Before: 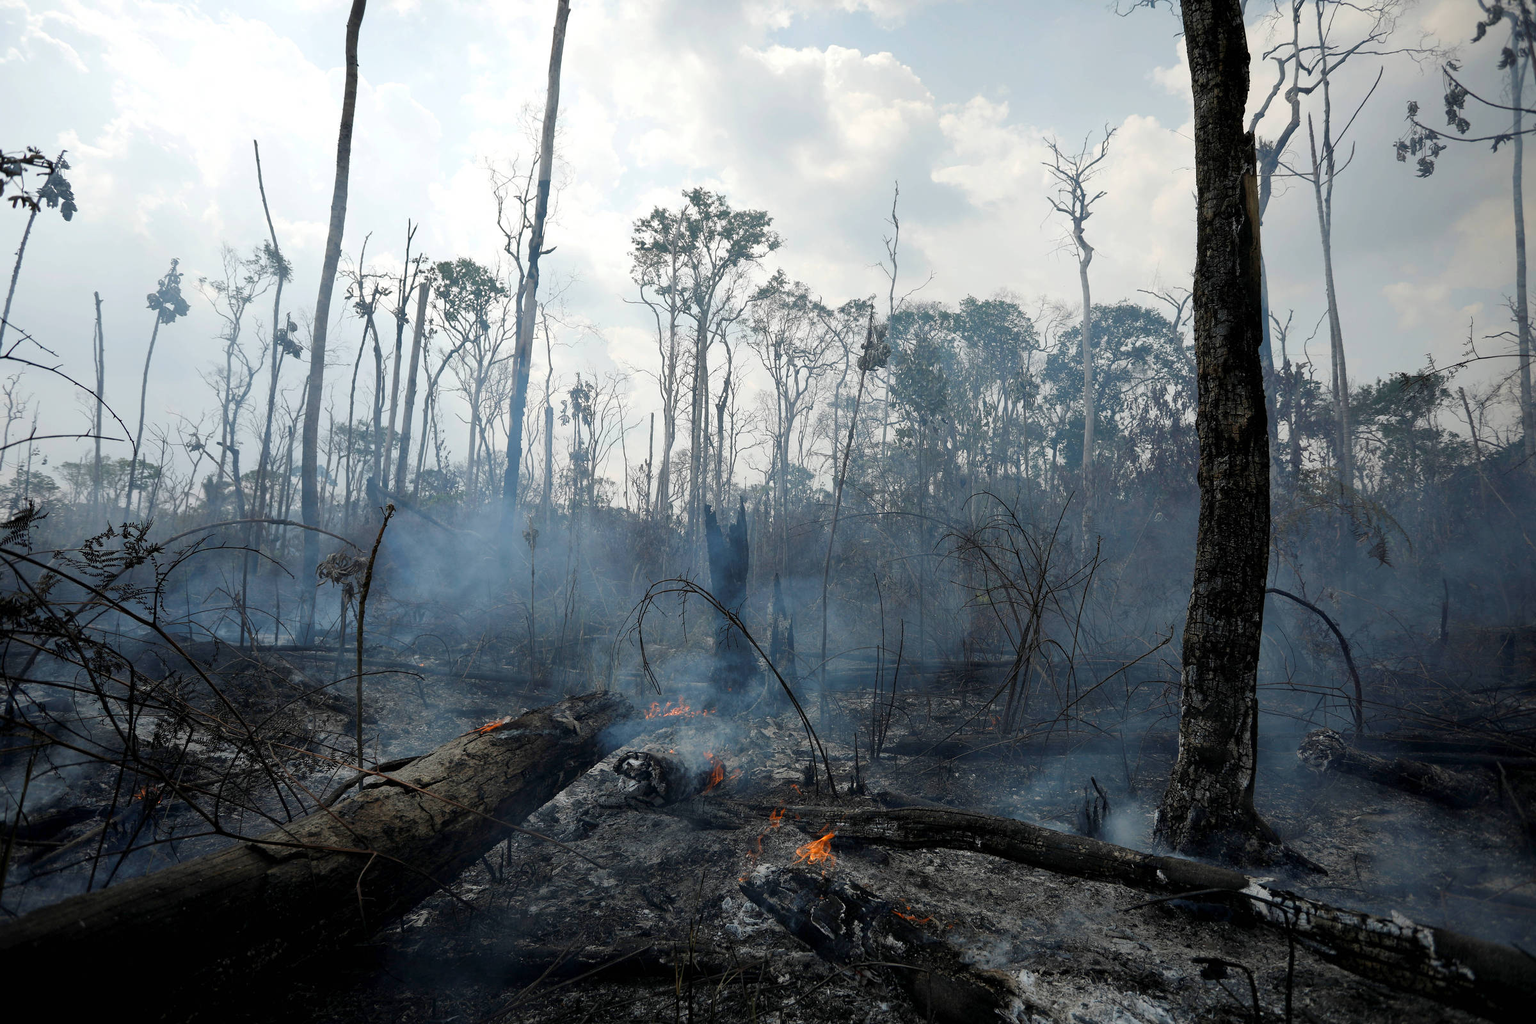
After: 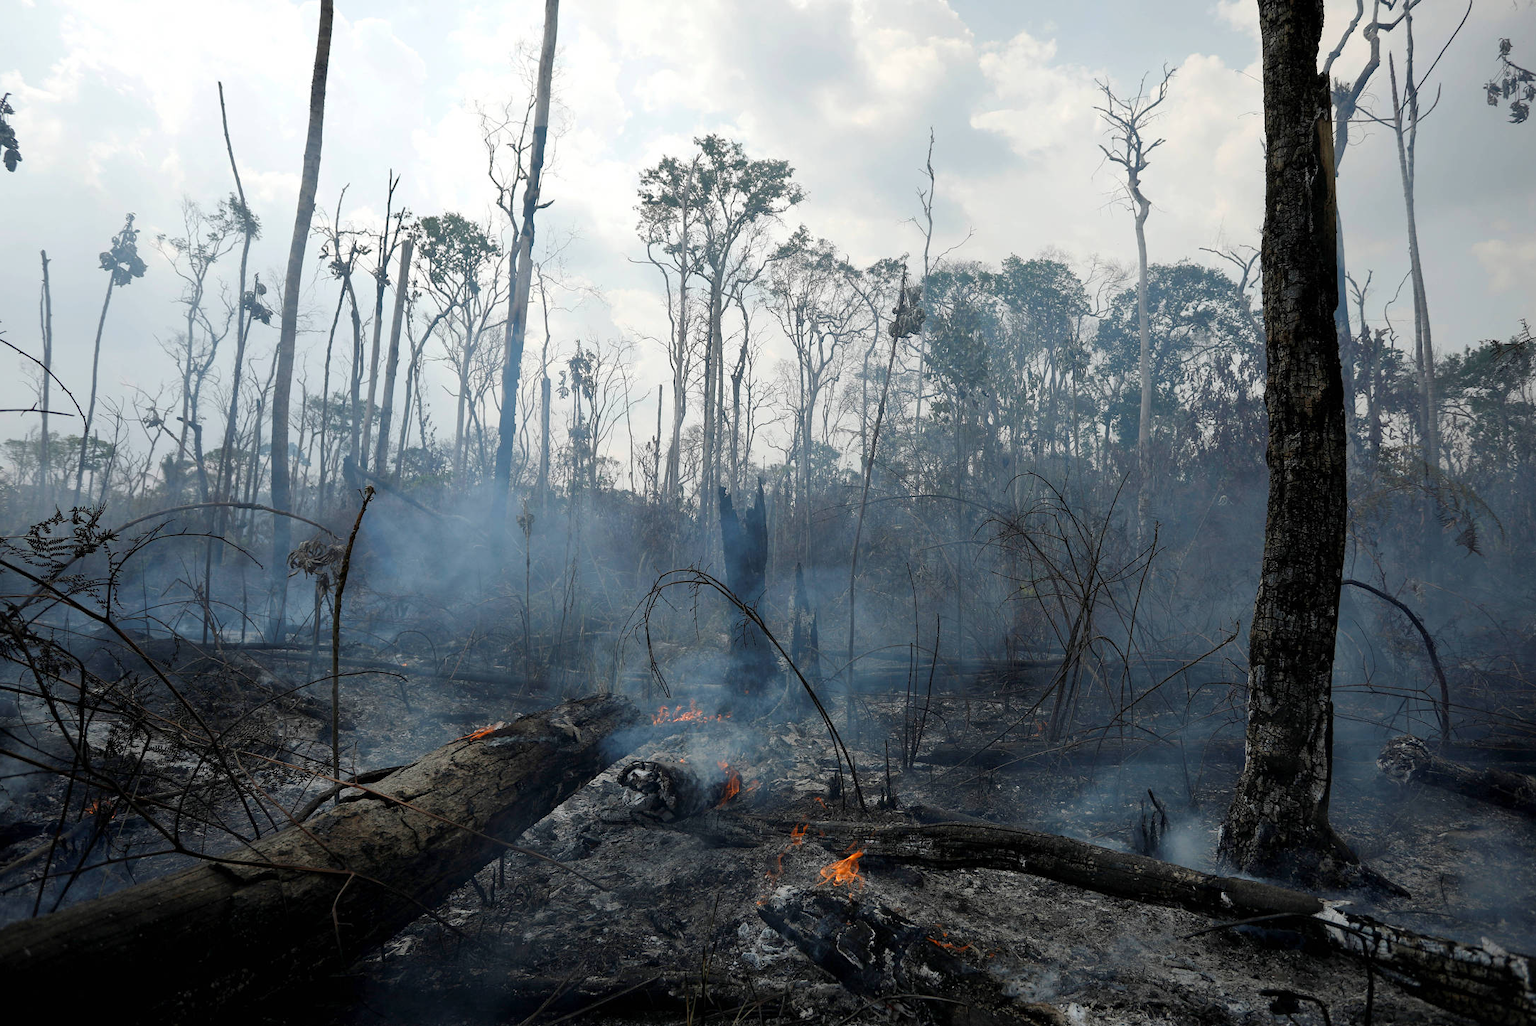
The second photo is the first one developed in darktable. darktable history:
crop: left 3.778%, top 6.51%, right 6.166%, bottom 3.218%
